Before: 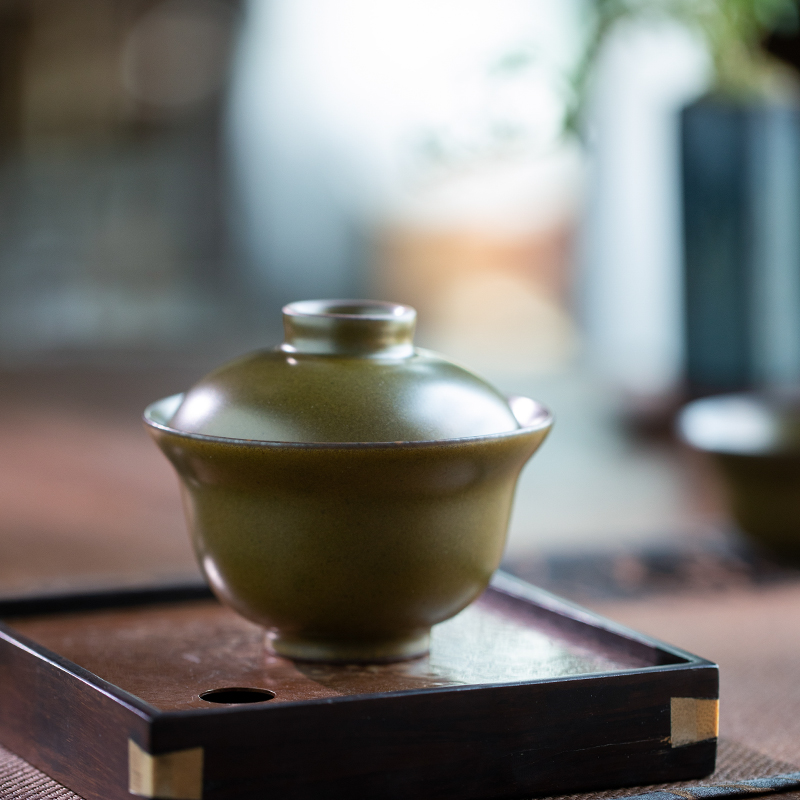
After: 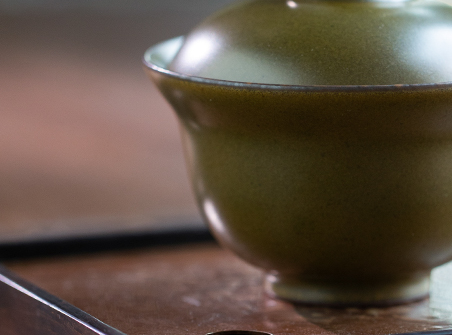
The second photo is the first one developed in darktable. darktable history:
crop: top 44.731%, right 43.477%, bottom 13.271%
